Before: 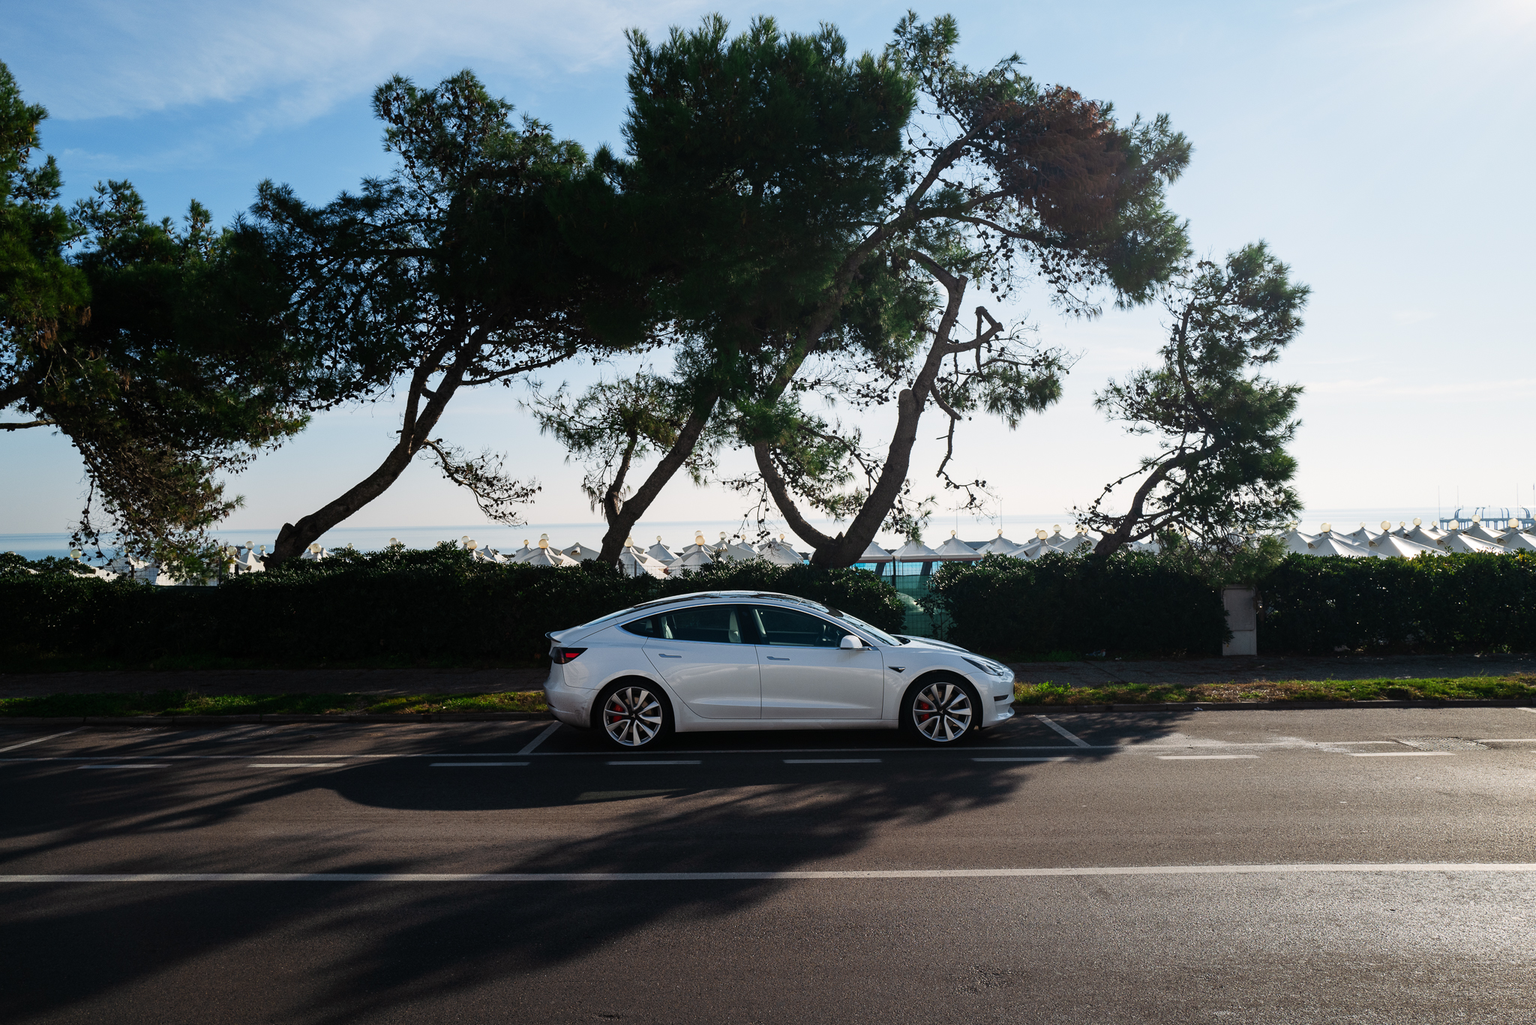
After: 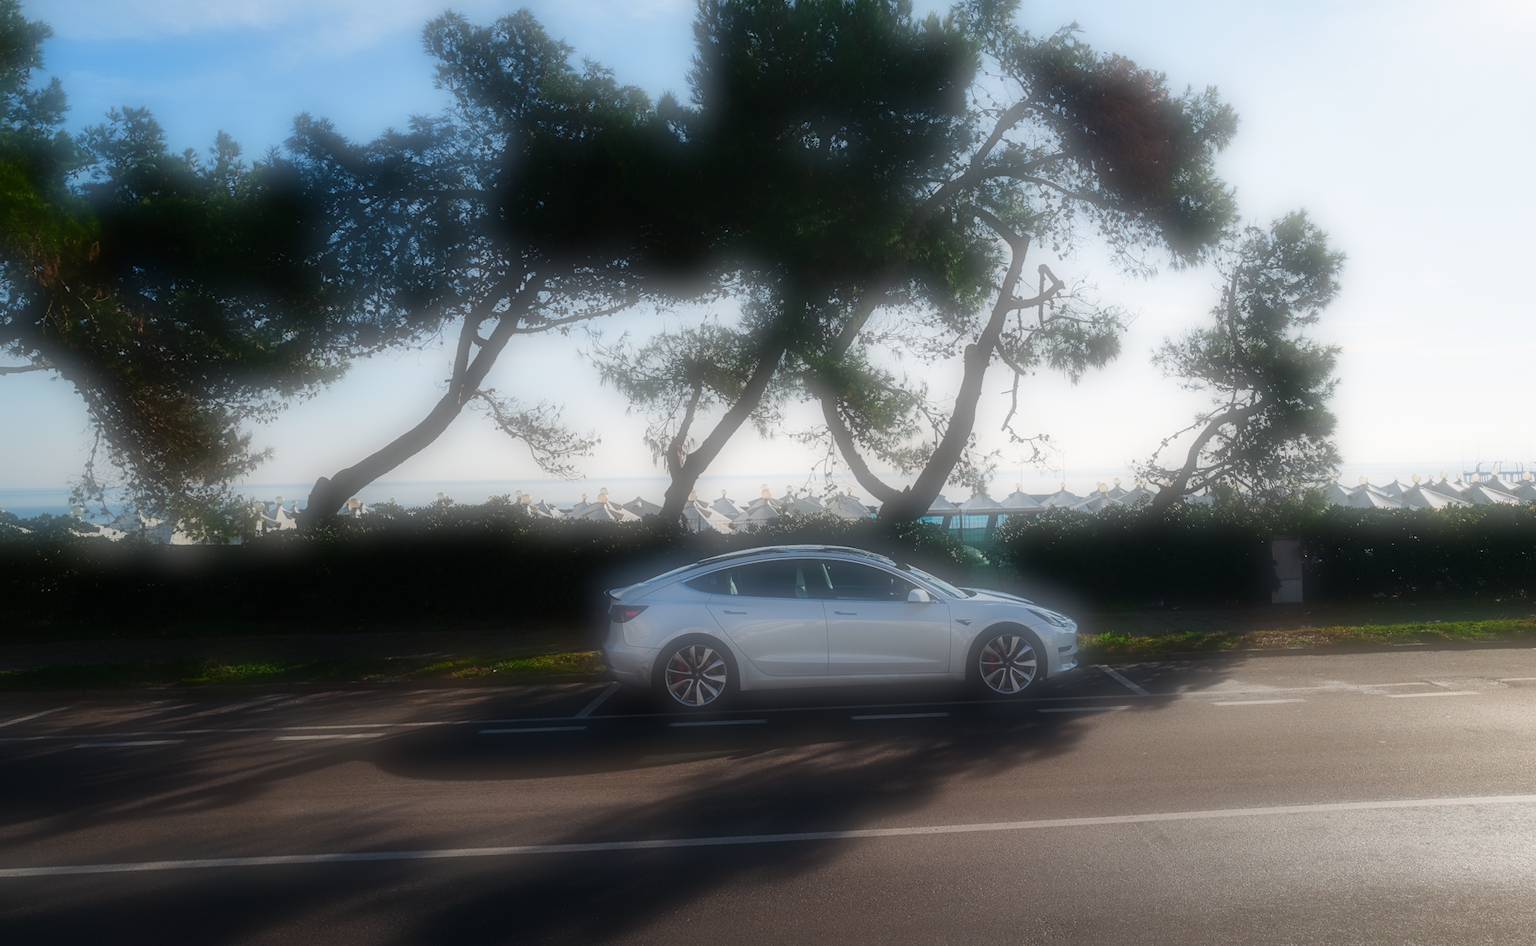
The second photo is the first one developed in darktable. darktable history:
contrast brightness saturation: contrast 0.04, saturation 0.16
rotate and perspective: rotation -0.013°, lens shift (vertical) -0.027, lens shift (horizontal) 0.178, crop left 0.016, crop right 0.989, crop top 0.082, crop bottom 0.918
soften: on, module defaults
